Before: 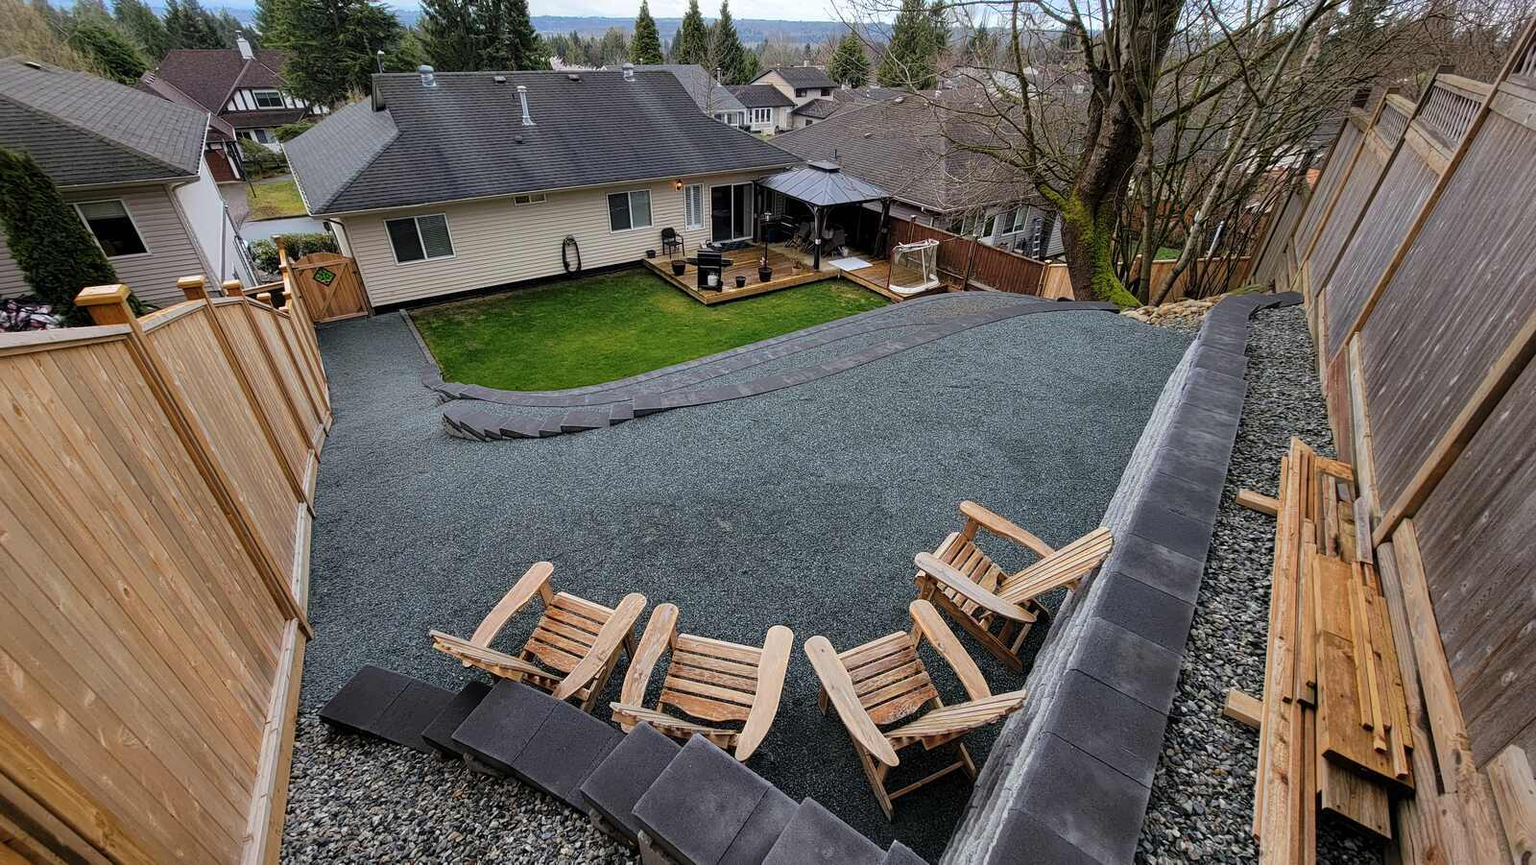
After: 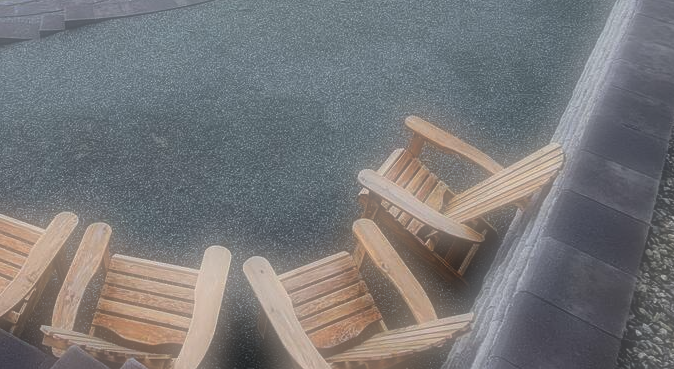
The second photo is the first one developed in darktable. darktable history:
soften: on, module defaults
crop: left 37.221%, top 45.169%, right 20.63%, bottom 13.777%
